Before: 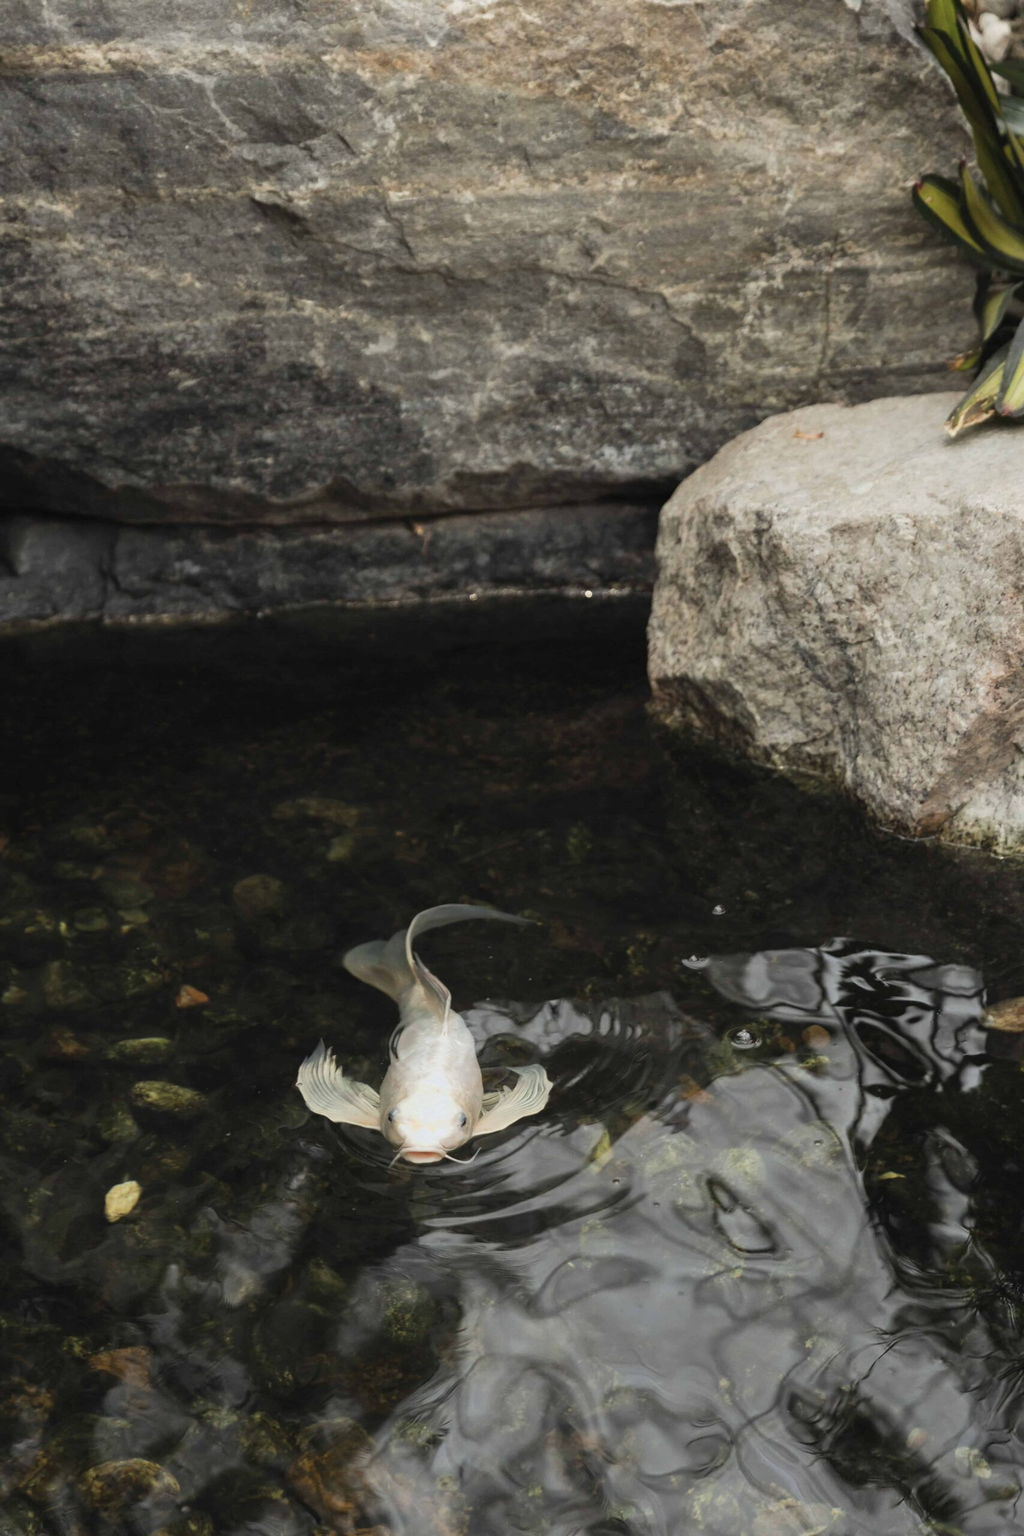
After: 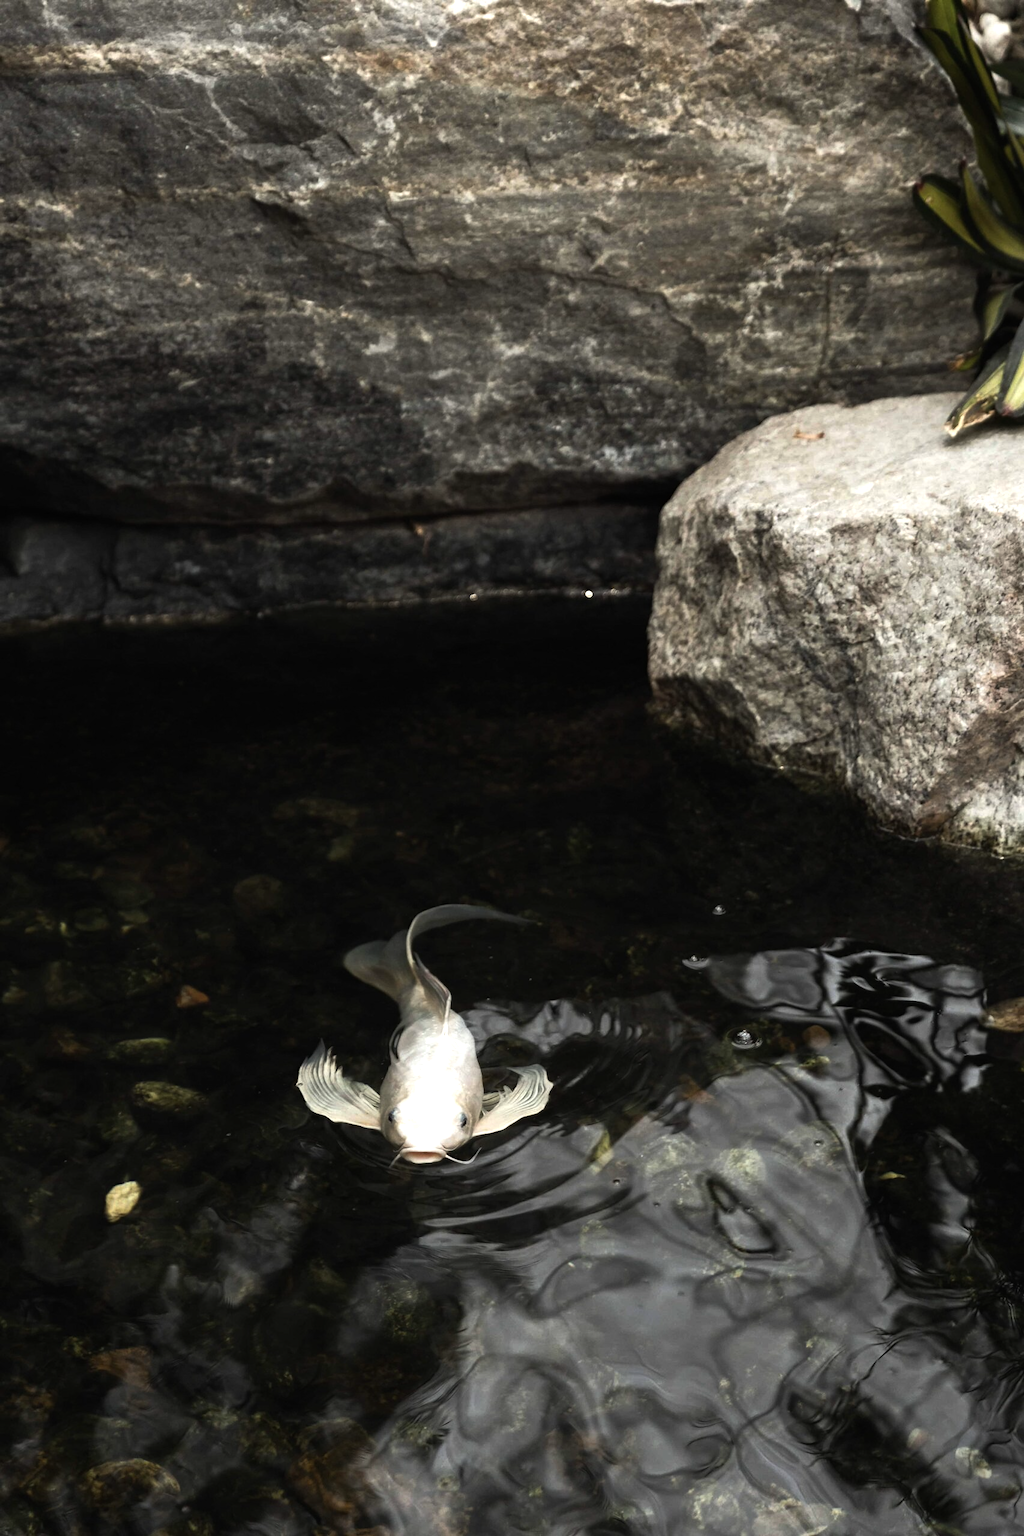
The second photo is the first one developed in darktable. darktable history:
tone equalizer: -8 EV -0.75 EV, -7 EV -0.7 EV, -6 EV -0.6 EV, -5 EV -0.4 EV, -3 EV 0.4 EV, -2 EV 0.6 EV, -1 EV 0.7 EV, +0 EV 0.75 EV, edges refinement/feathering 500, mask exposure compensation -1.57 EV, preserve details no
rgb curve: curves: ch0 [(0, 0) (0.415, 0.237) (1, 1)]
